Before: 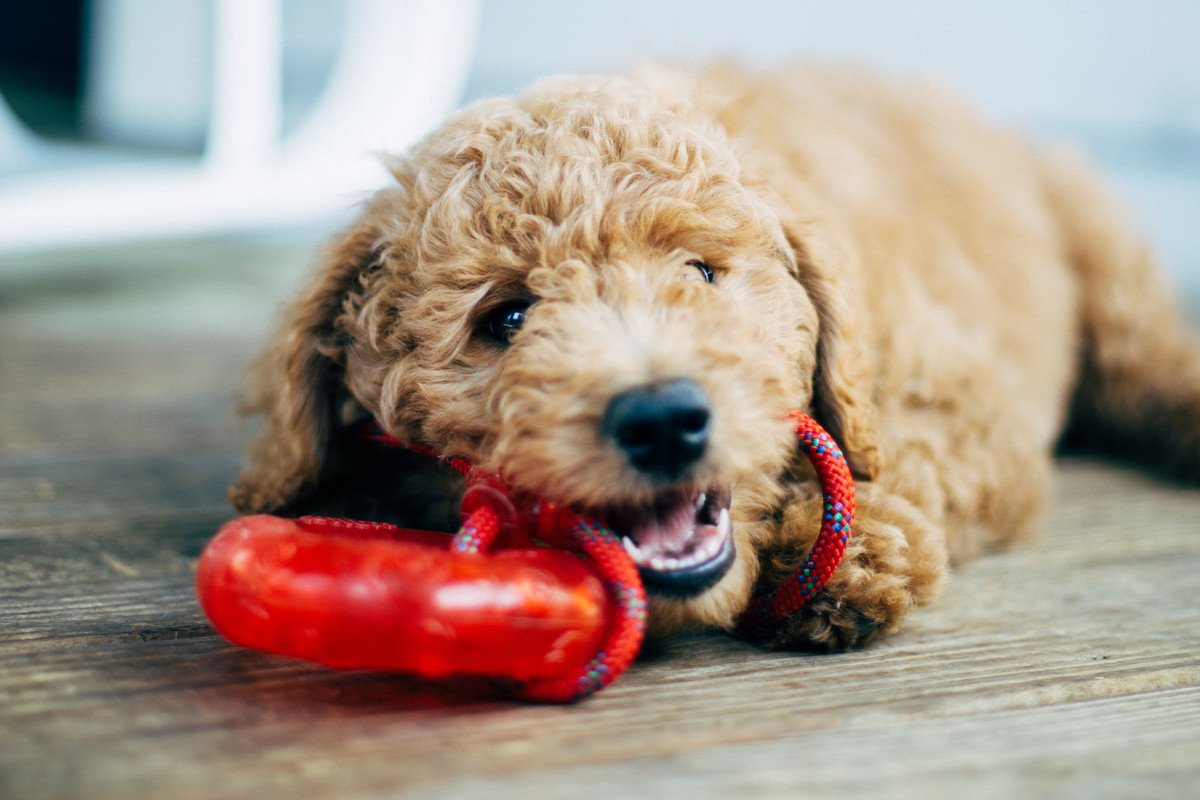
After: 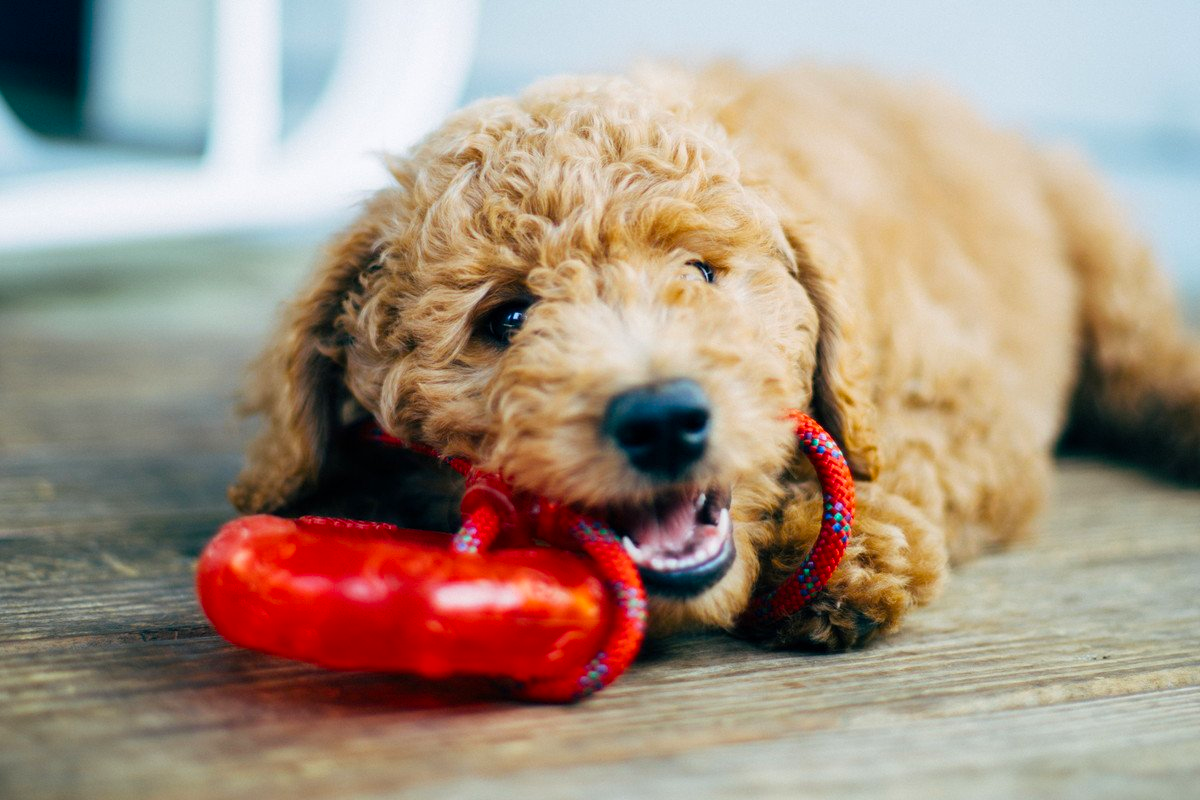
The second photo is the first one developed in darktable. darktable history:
color balance rgb: shadows lift › hue 86.54°, perceptual saturation grading › global saturation 25.064%
